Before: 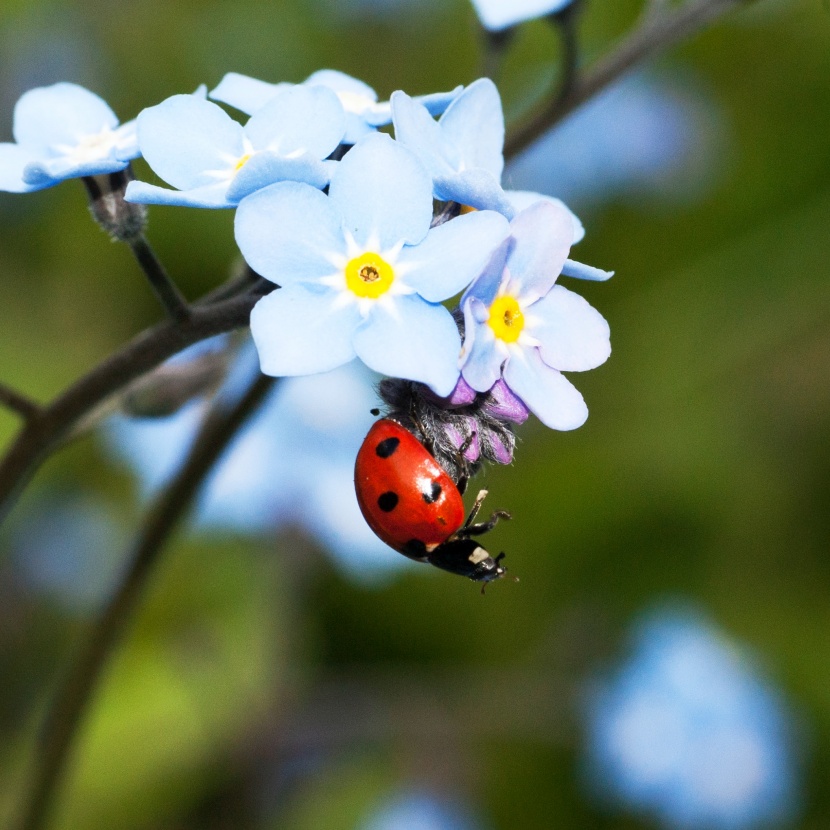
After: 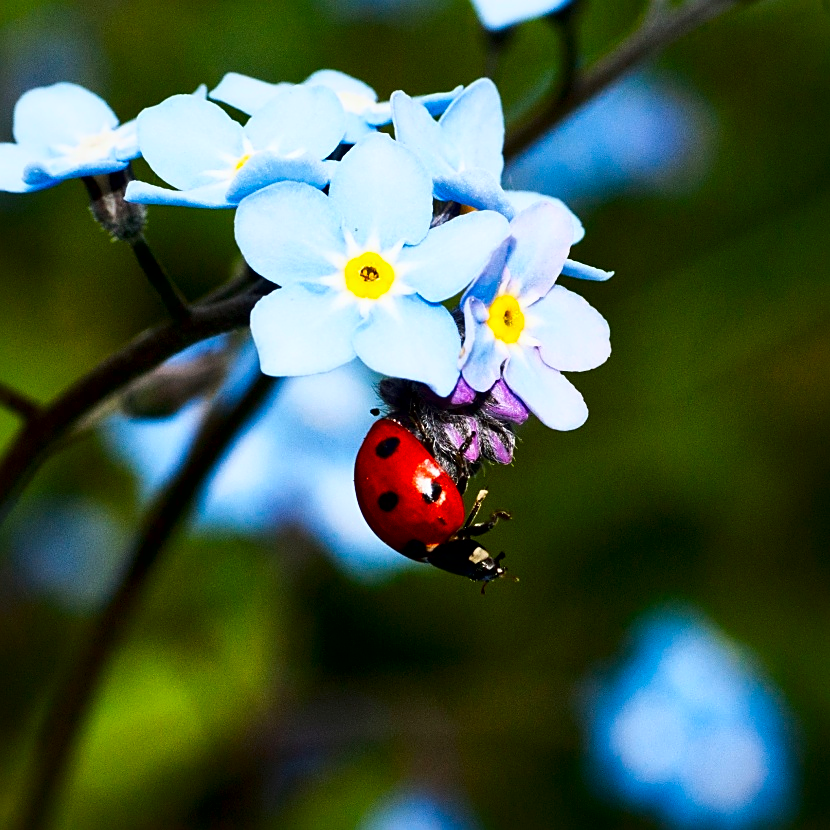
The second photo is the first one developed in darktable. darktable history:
local contrast: mode bilateral grid, contrast 20, coarseness 50, detail 141%, midtone range 0.2
tone curve: curves: ch0 [(0, 0) (0.091, 0.077) (0.517, 0.574) (0.745, 0.82) (0.844, 0.908) (0.909, 0.942) (1, 0.973)]; ch1 [(0, 0) (0.437, 0.404) (0.5, 0.5) (0.534, 0.546) (0.58, 0.603) (0.616, 0.649) (1, 1)]; ch2 [(0, 0) (0.442, 0.415) (0.5, 0.5) (0.535, 0.547) (0.585, 0.62) (1, 1)], color space Lab, linked channels
contrast brightness saturation: brightness -0.254, saturation 0.198
sharpen: on, module defaults
color balance rgb: perceptual saturation grading › global saturation 19.609%
